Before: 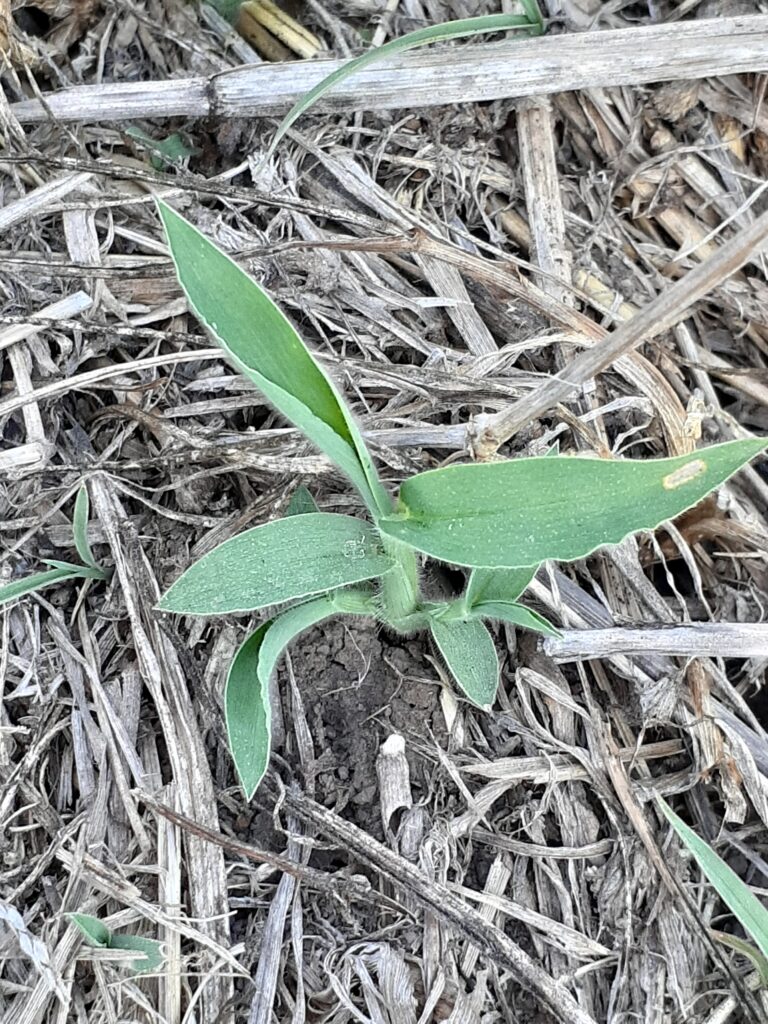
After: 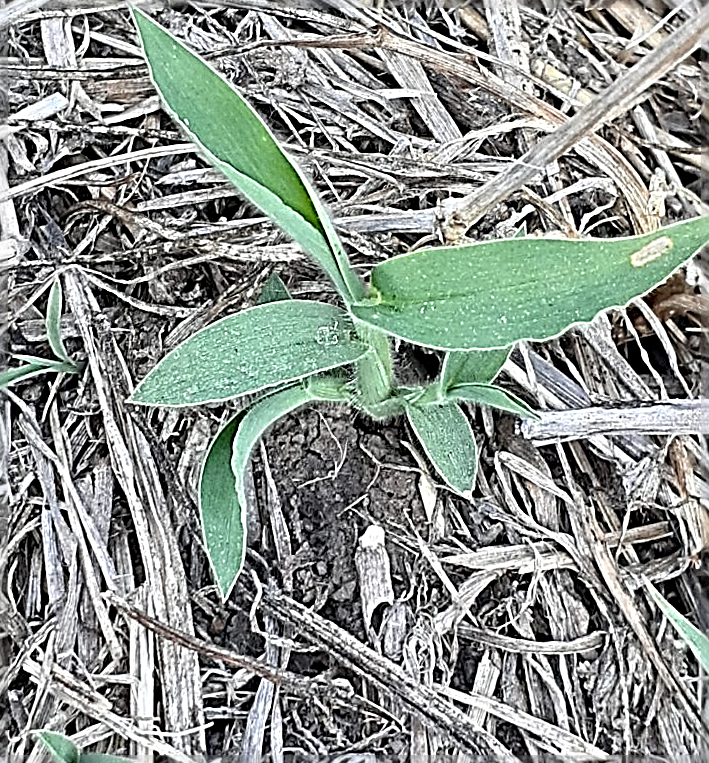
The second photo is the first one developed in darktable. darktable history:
sharpen: radius 3.158, amount 1.731
rotate and perspective: rotation -1.68°, lens shift (vertical) -0.146, crop left 0.049, crop right 0.912, crop top 0.032, crop bottom 0.96
color correction: saturation 0.99
crop and rotate: top 15.774%, bottom 5.506%
